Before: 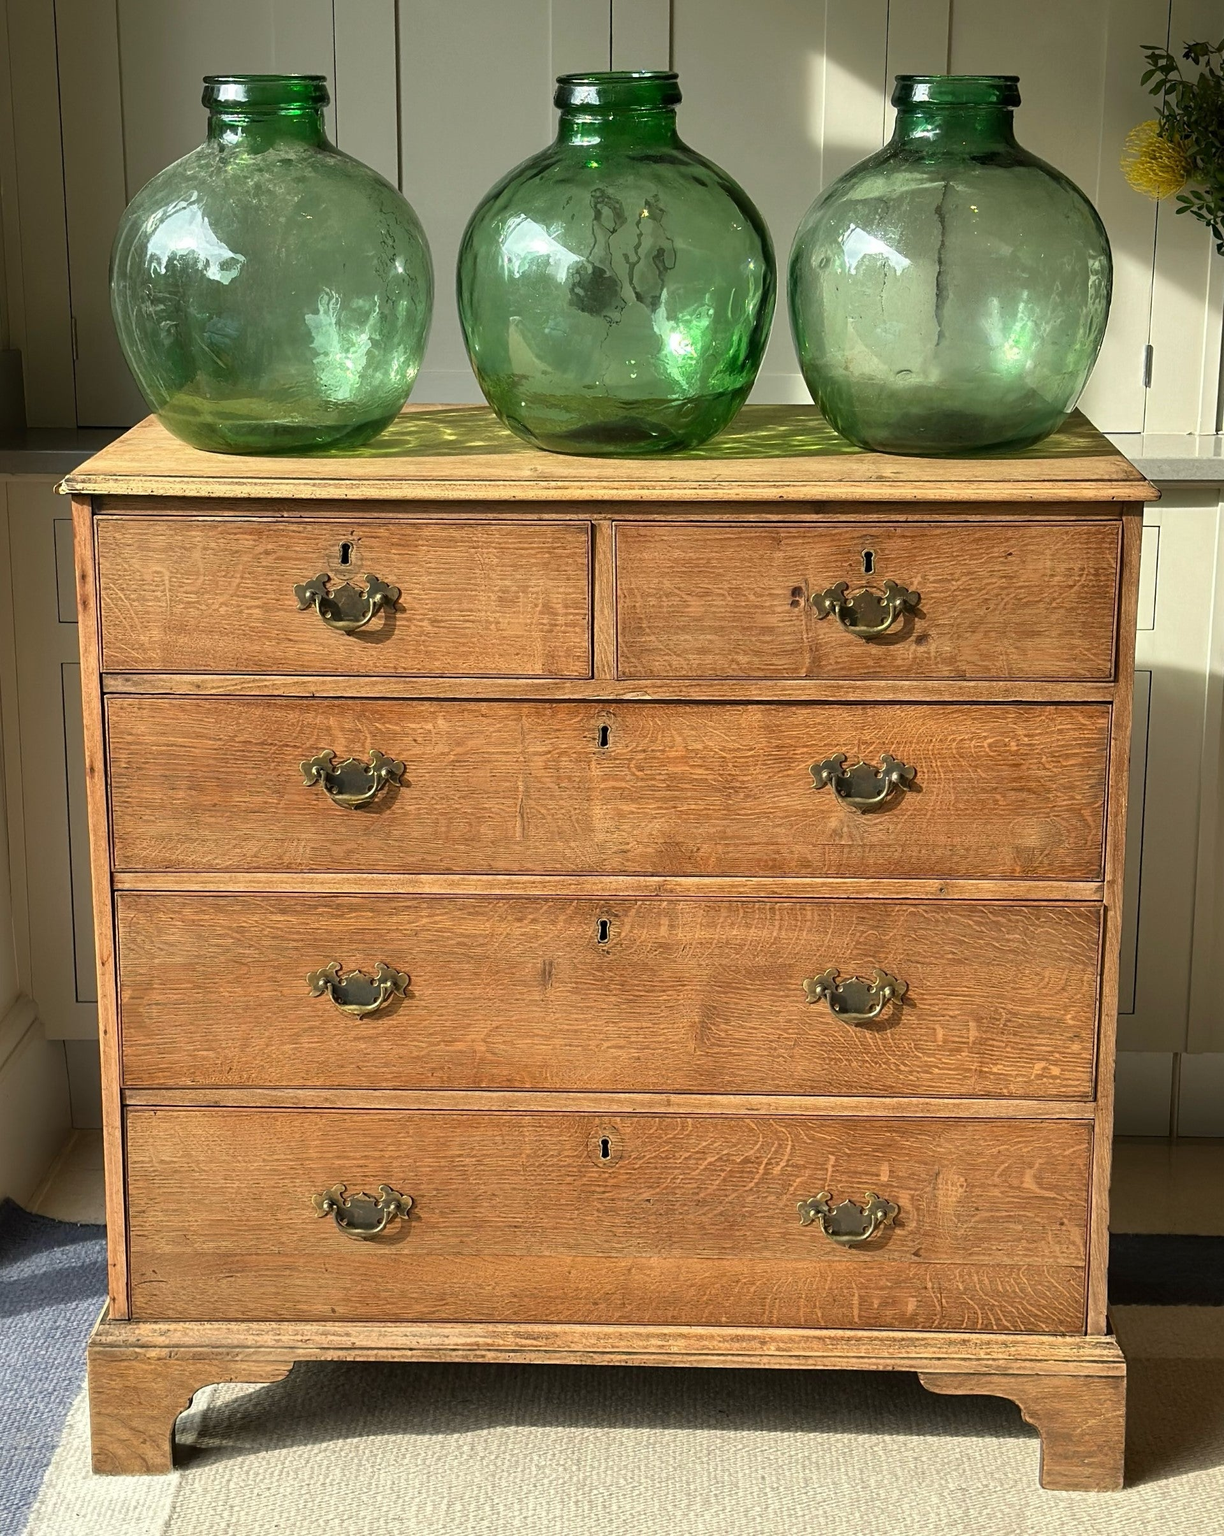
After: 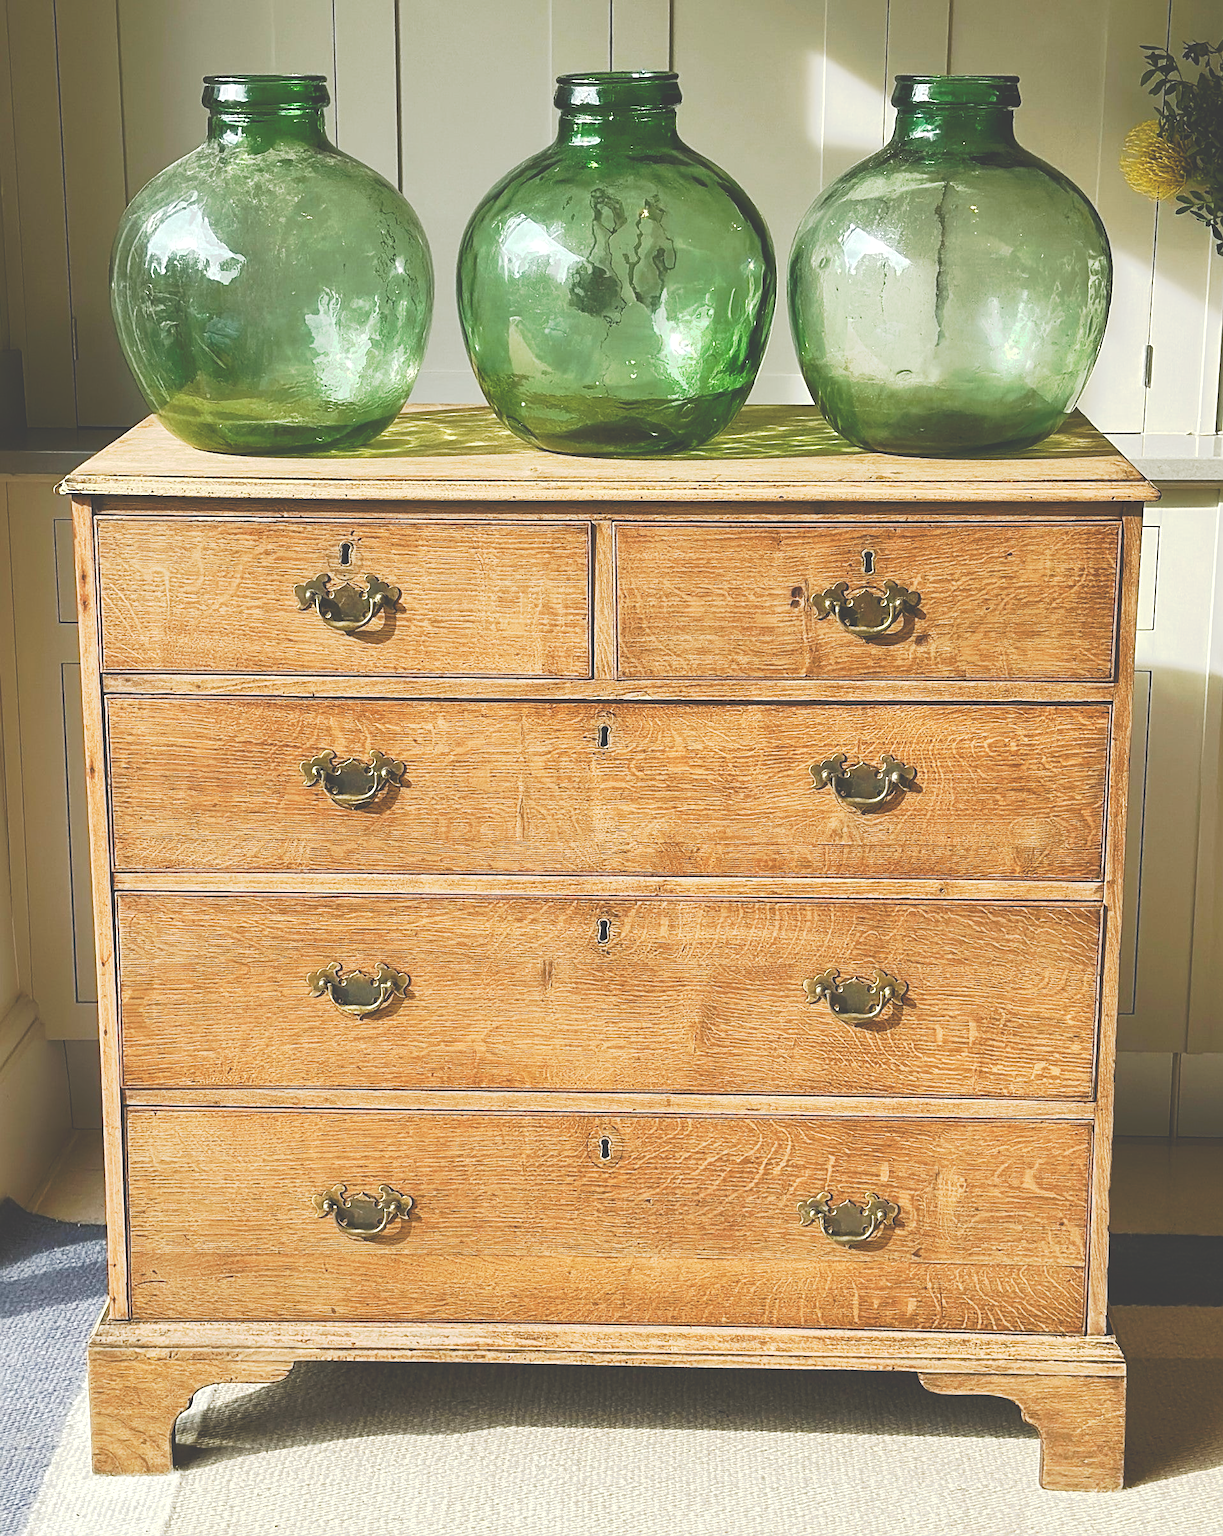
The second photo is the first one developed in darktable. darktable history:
sharpen: amount 0.478
contrast brightness saturation: contrast -0.26, saturation -0.43
tone curve: curves: ch0 [(0, 0) (0.003, 0.231) (0.011, 0.231) (0.025, 0.231) (0.044, 0.231) (0.069, 0.235) (0.1, 0.24) (0.136, 0.246) (0.177, 0.256) (0.224, 0.279) (0.277, 0.313) (0.335, 0.354) (0.399, 0.428) (0.468, 0.514) (0.543, 0.61) (0.623, 0.728) (0.709, 0.808) (0.801, 0.873) (0.898, 0.909) (1, 1)], preserve colors none
color balance rgb: linear chroma grading › shadows -2.2%, linear chroma grading › highlights -15%, linear chroma grading › global chroma -10%, linear chroma grading › mid-tones -10%, perceptual saturation grading › global saturation 45%, perceptual saturation grading › highlights -50%, perceptual saturation grading › shadows 30%, perceptual brilliance grading › global brilliance 18%, global vibrance 45%
